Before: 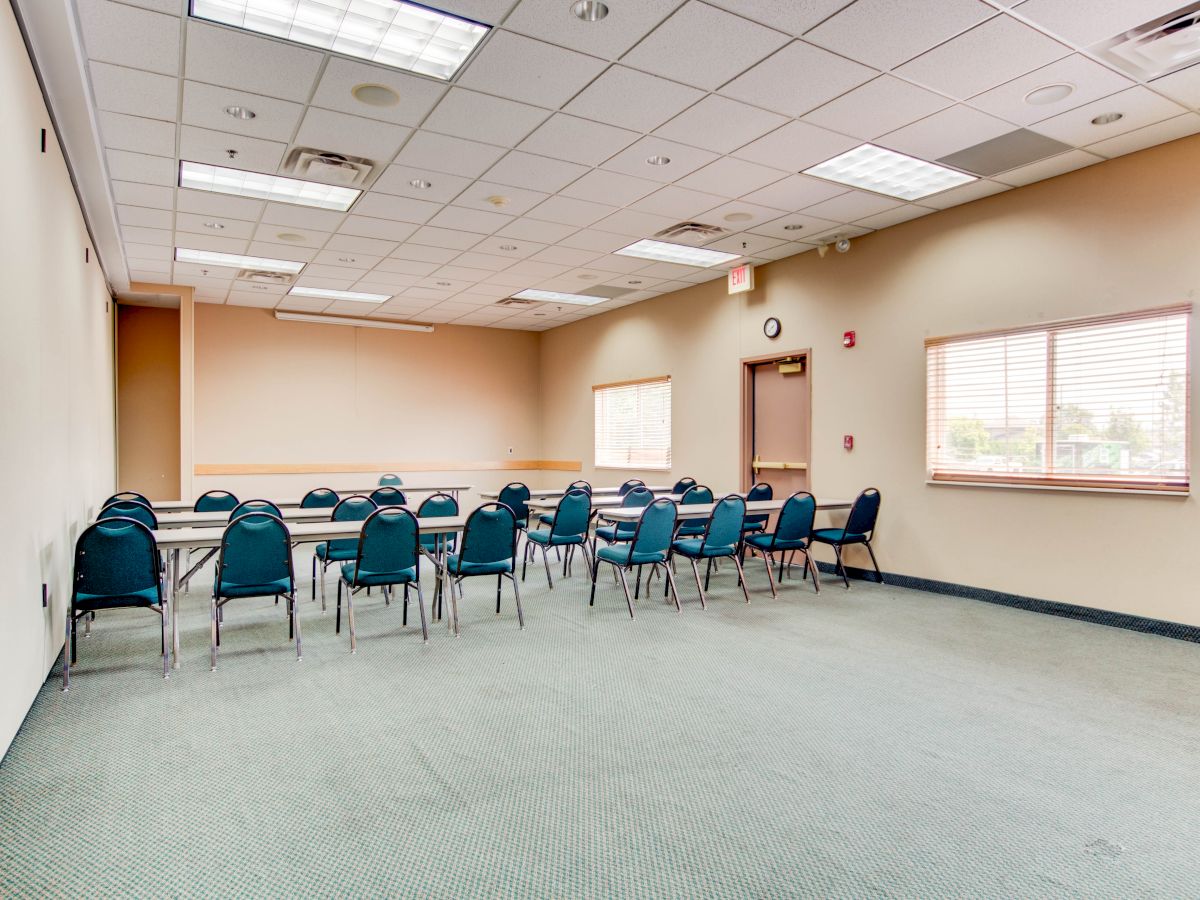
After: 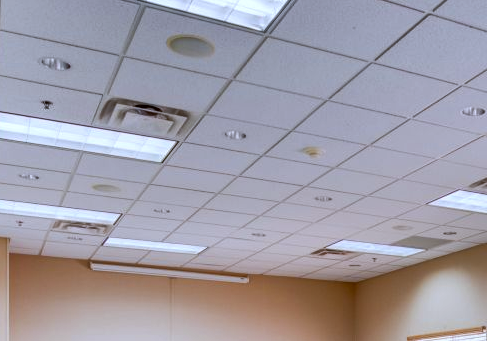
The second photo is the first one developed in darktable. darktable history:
white balance: red 0.948, green 1.02, blue 1.176
shadows and highlights: soften with gaussian
crop: left 15.452%, top 5.459%, right 43.956%, bottom 56.62%
exposure: exposure -0.048 EV, compensate highlight preservation false
